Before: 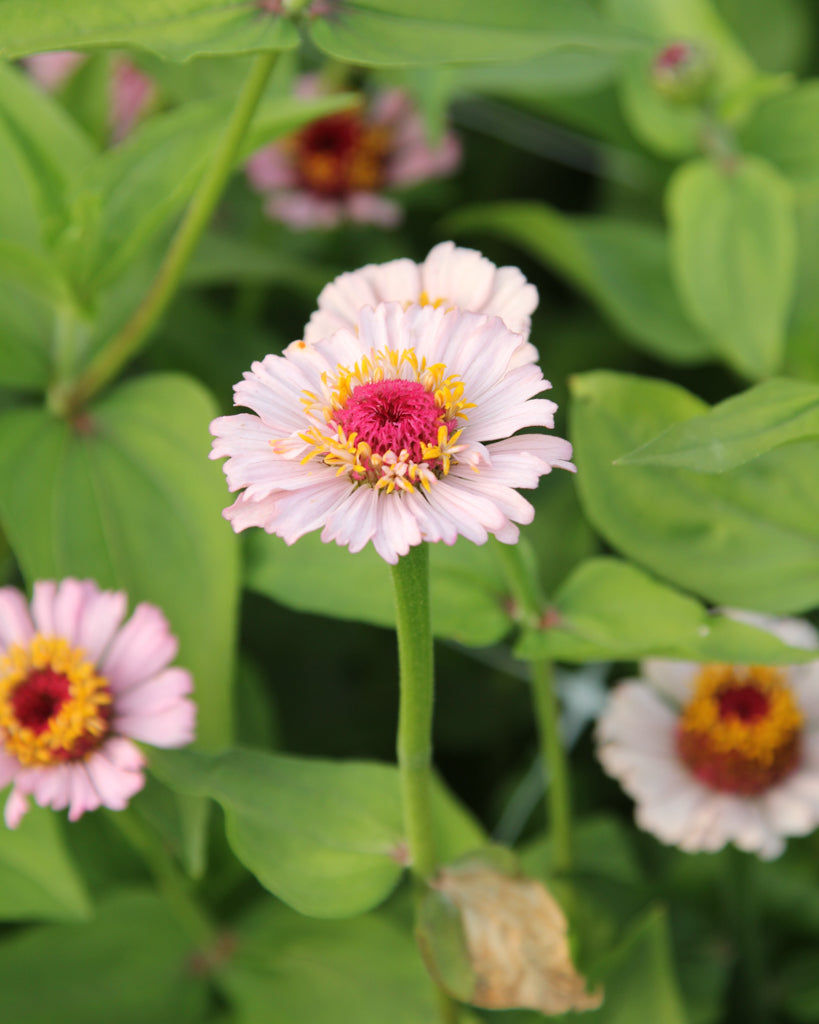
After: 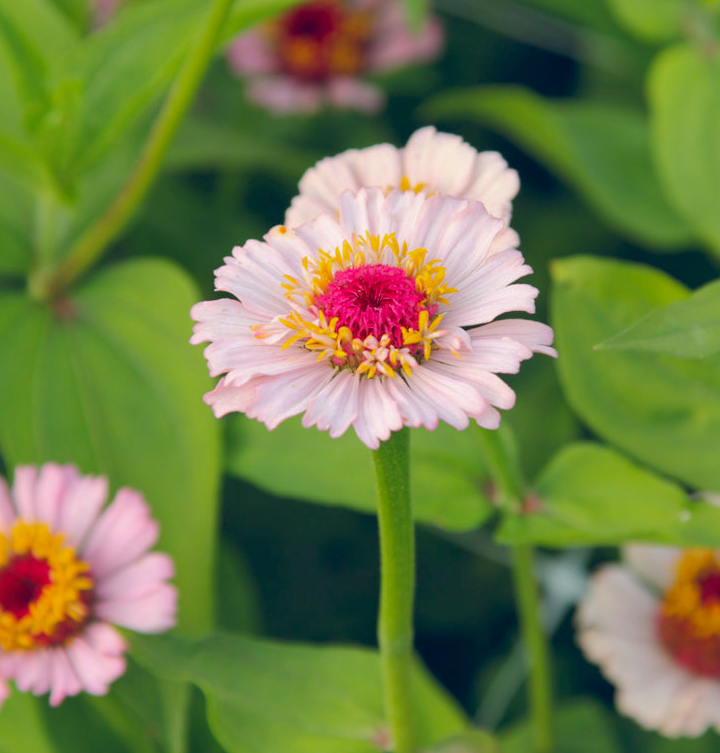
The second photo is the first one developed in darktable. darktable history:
shadows and highlights: on, module defaults
color balance rgb: shadows lift › hue 87.51°, highlights gain › chroma 0.68%, highlights gain › hue 55.1°, global offset › chroma 0.13%, global offset › hue 253.66°, linear chroma grading › global chroma 0.5%, perceptual saturation grading › global saturation 16.38%
crop and rotate: left 2.425%, top 11.305%, right 9.6%, bottom 15.08%
white balance: red 0.978, blue 0.999
exposure: exposure -0.01 EV, compensate highlight preservation false
